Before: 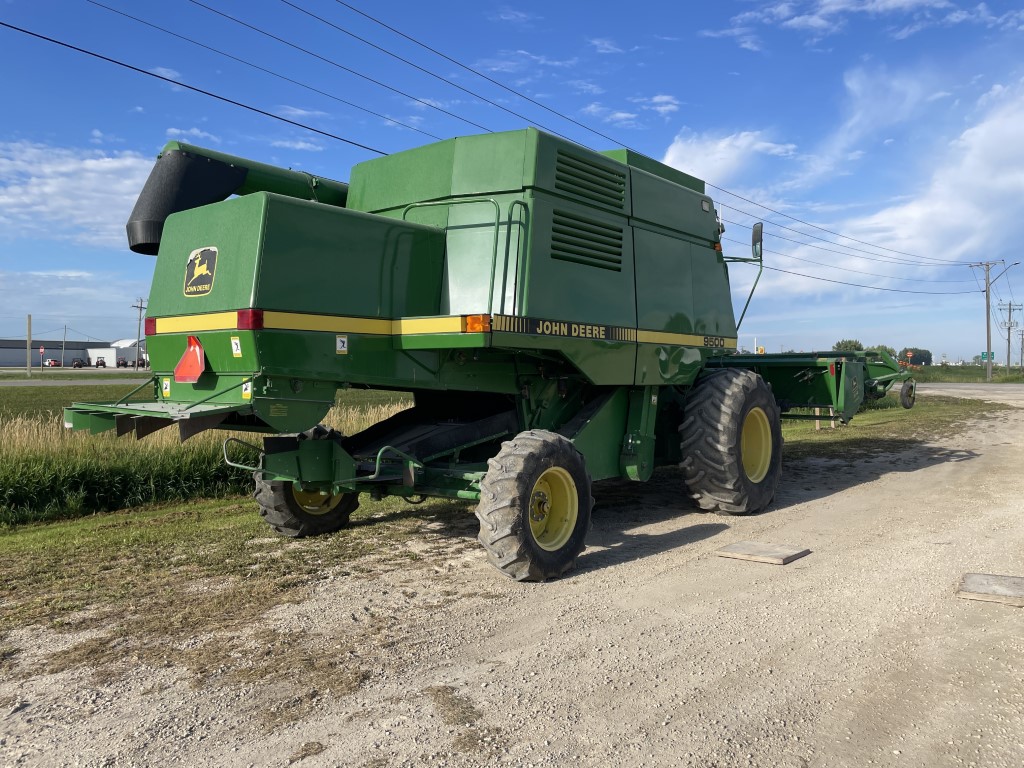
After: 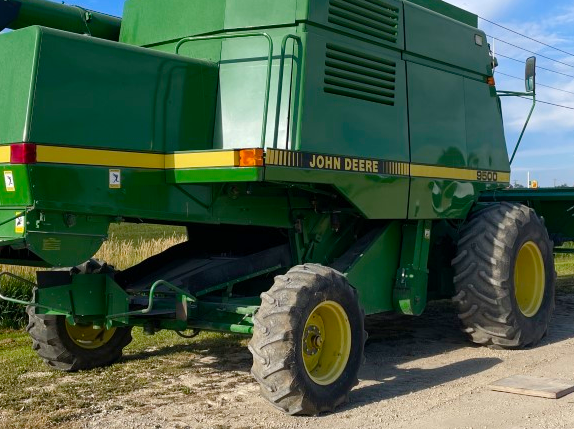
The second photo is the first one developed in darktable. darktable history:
color balance rgb: perceptual saturation grading › global saturation 15.547%, perceptual saturation grading › highlights -19.313%, perceptual saturation grading › shadows 20.263%, perceptual brilliance grading › global brilliance 2.703%, perceptual brilliance grading › highlights -2.839%, perceptual brilliance grading › shadows 2.562%, global vibrance 20%
contrast brightness saturation: saturation -0.024
crop and rotate: left 22.193%, top 21.686%, right 21.697%, bottom 22.42%
